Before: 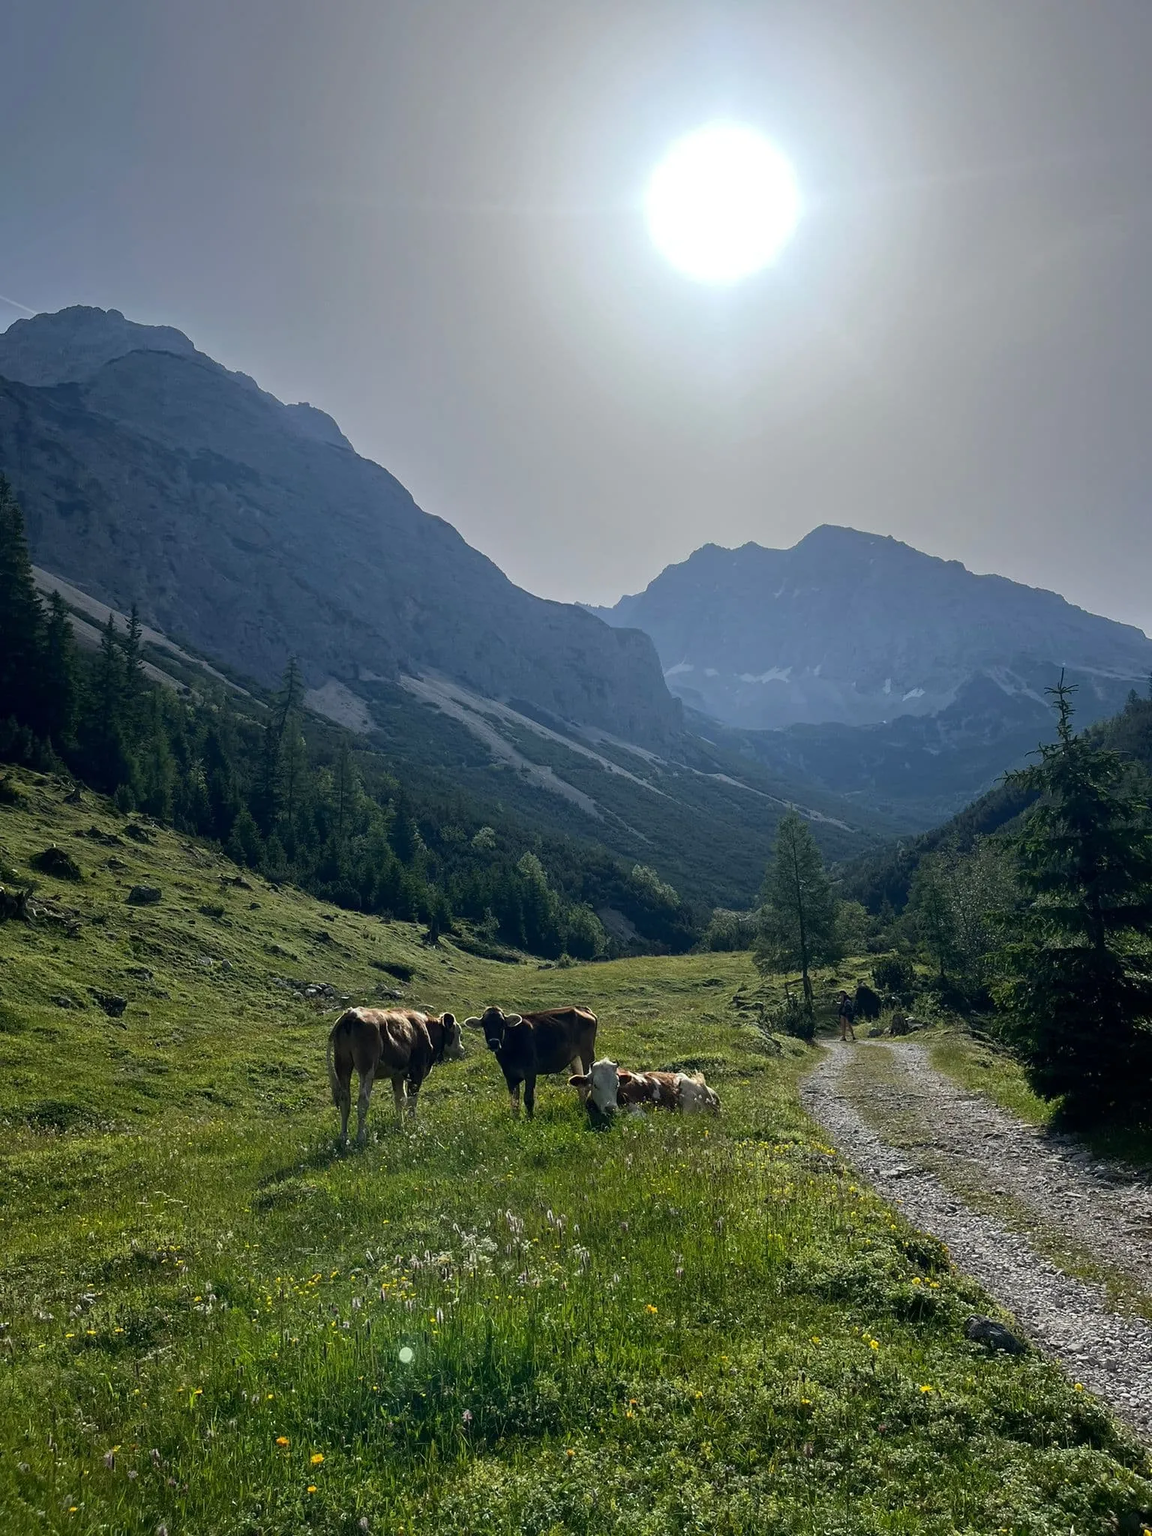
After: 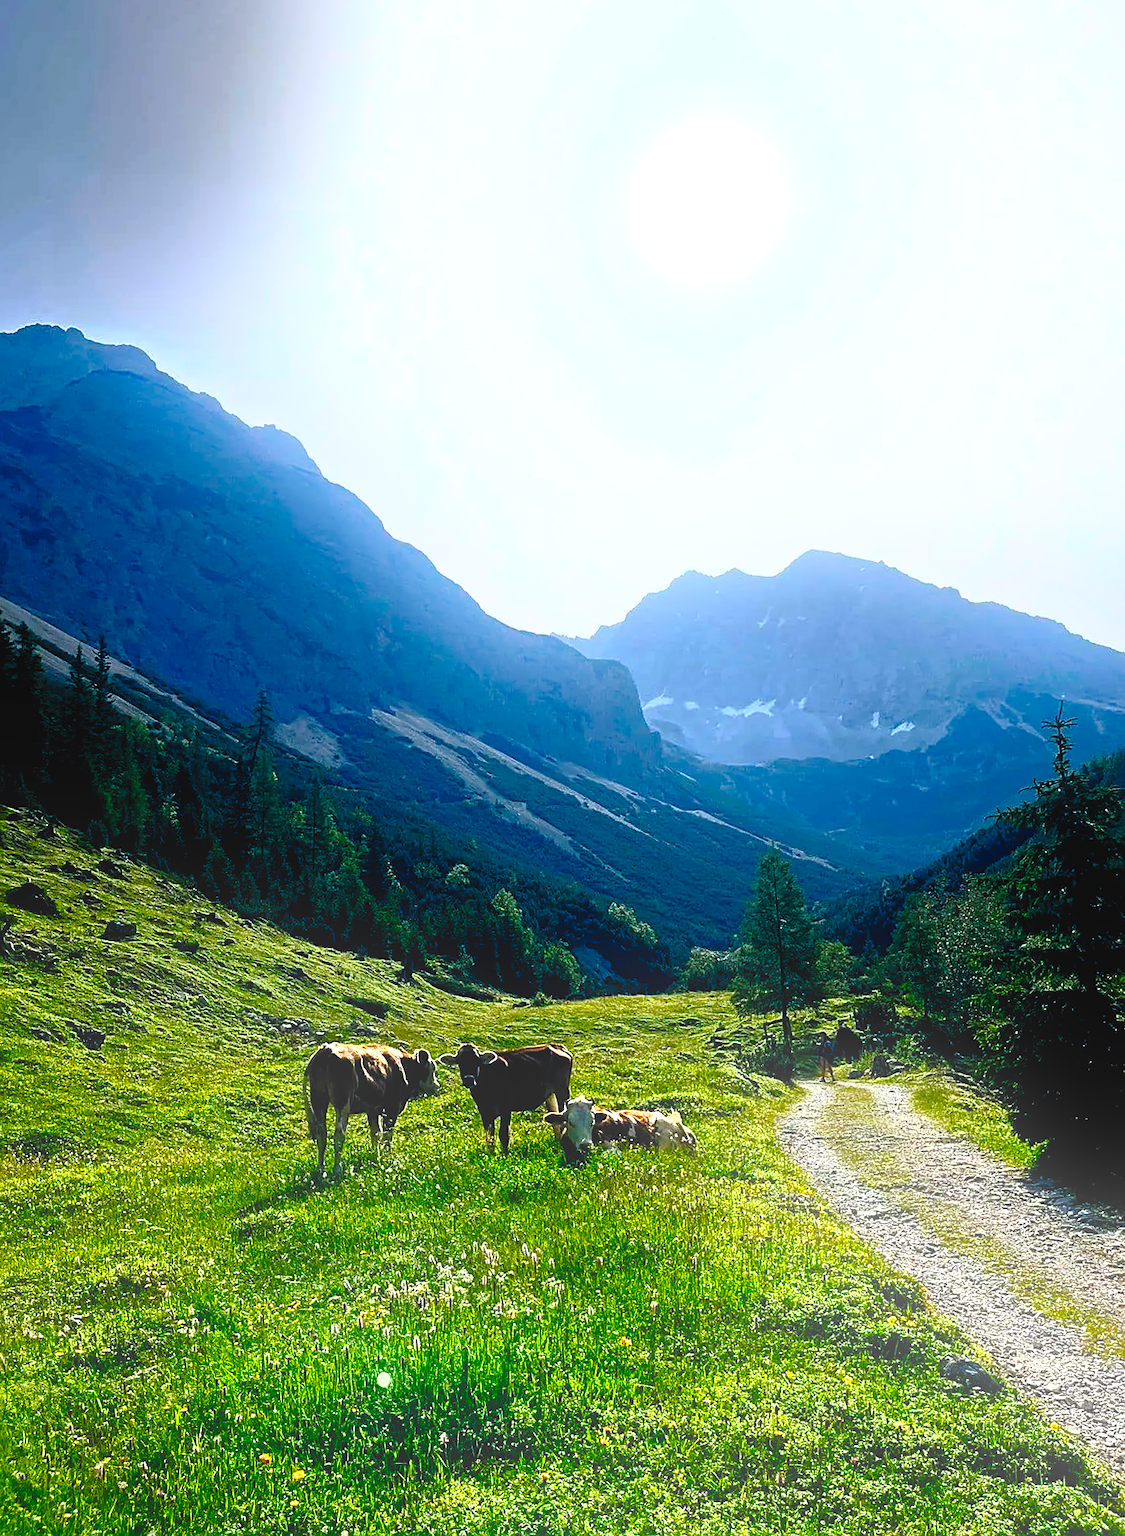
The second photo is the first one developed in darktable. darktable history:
bloom: threshold 82.5%, strength 16.25%
filmic rgb: black relative exposure -8.2 EV, white relative exposure 2.2 EV, threshold 3 EV, hardness 7.11, latitude 75%, contrast 1.325, highlights saturation mix -2%, shadows ↔ highlights balance 30%, preserve chrominance no, color science v5 (2021), contrast in shadows safe, contrast in highlights safe, enable highlight reconstruction true
sharpen: on, module defaults
rotate and perspective: rotation 0.074°, lens shift (vertical) 0.096, lens shift (horizontal) -0.041, crop left 0.043, crop right 0.952, crop top 0.024, crop bottom 0.979
contrast brightness saturation: contrast 1, brightness 1, saturation 1
tone curve: curves: ch0 [(0, 0) (0.003, 0.003) (0.011, 0.014) (0.025, 0.027) (0.044, 0.044) (0.069, 0.064) (0.1, 0.108) (0.136, 0.153) (0.177, 0.208) (0.224, 0.275) (0.277, 0.349) (0.335, 0.422) (0.399, 0.492) (0.468, 0.557) (0.543, 0.617) (0.623, 0.682) (0.709, 0.745) (0.801, 0.826) (0.898, 0.916) (1, 1)], preserve colors none
graduated density: rotation 5.63°, offset 76.9
